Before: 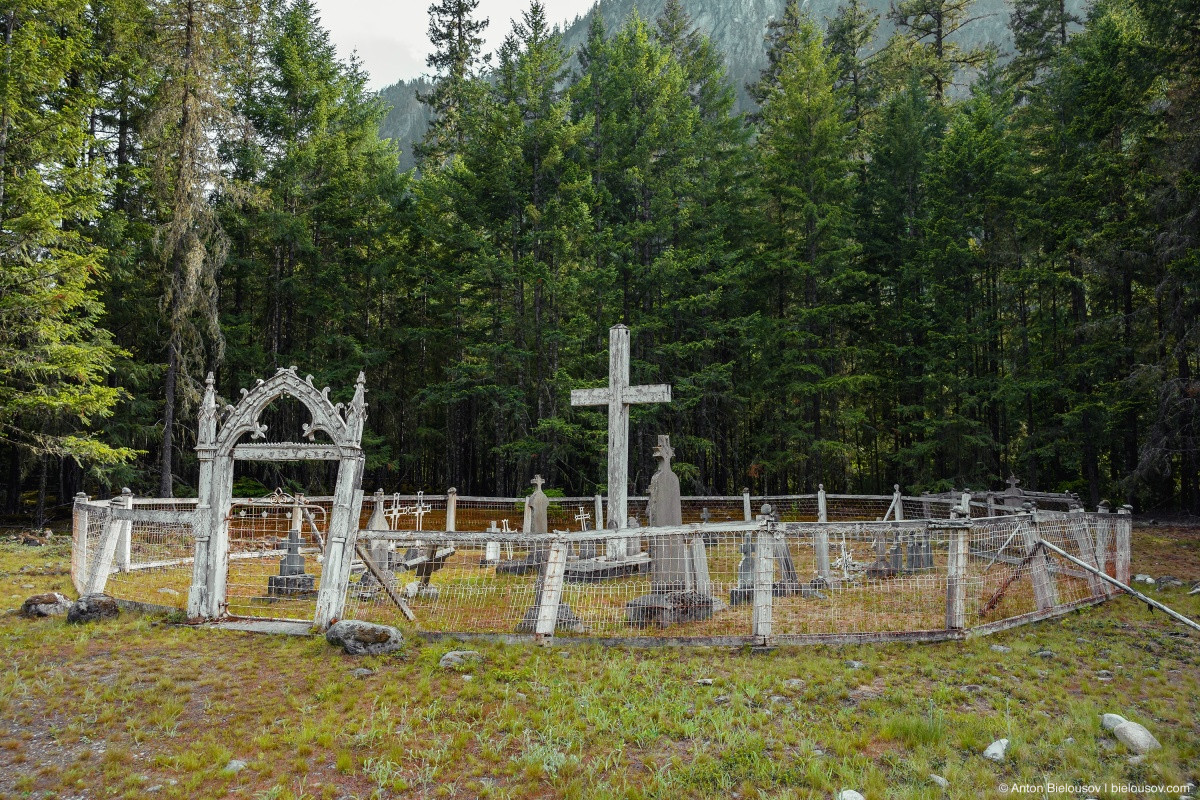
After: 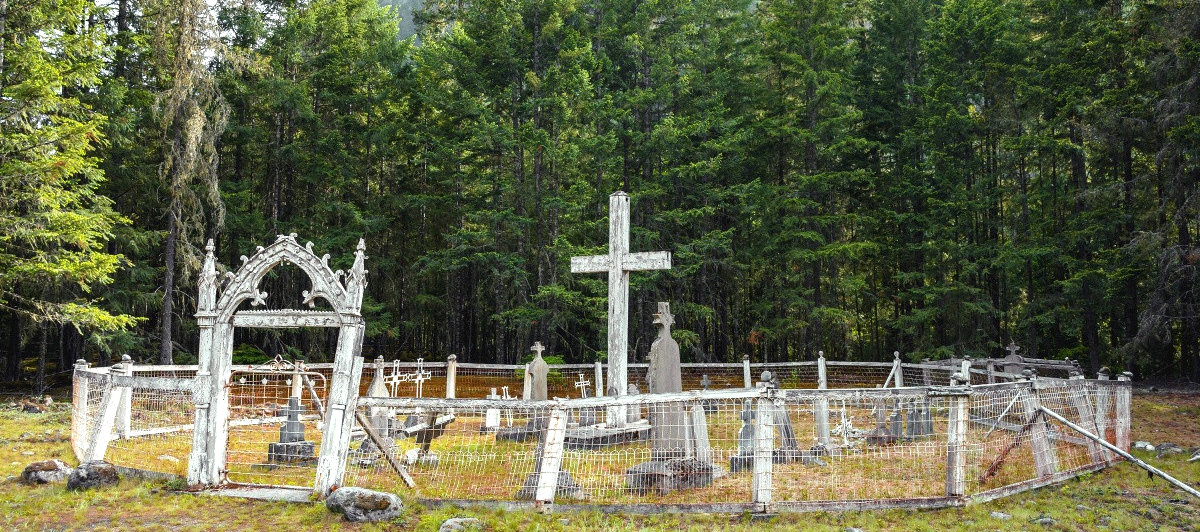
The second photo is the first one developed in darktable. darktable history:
crop: top 16.727%, bottom 16.727%
exposure: black level correction 0, exposure 1.1 EV, compensate exposure bias true, compensate highlight preservation false
